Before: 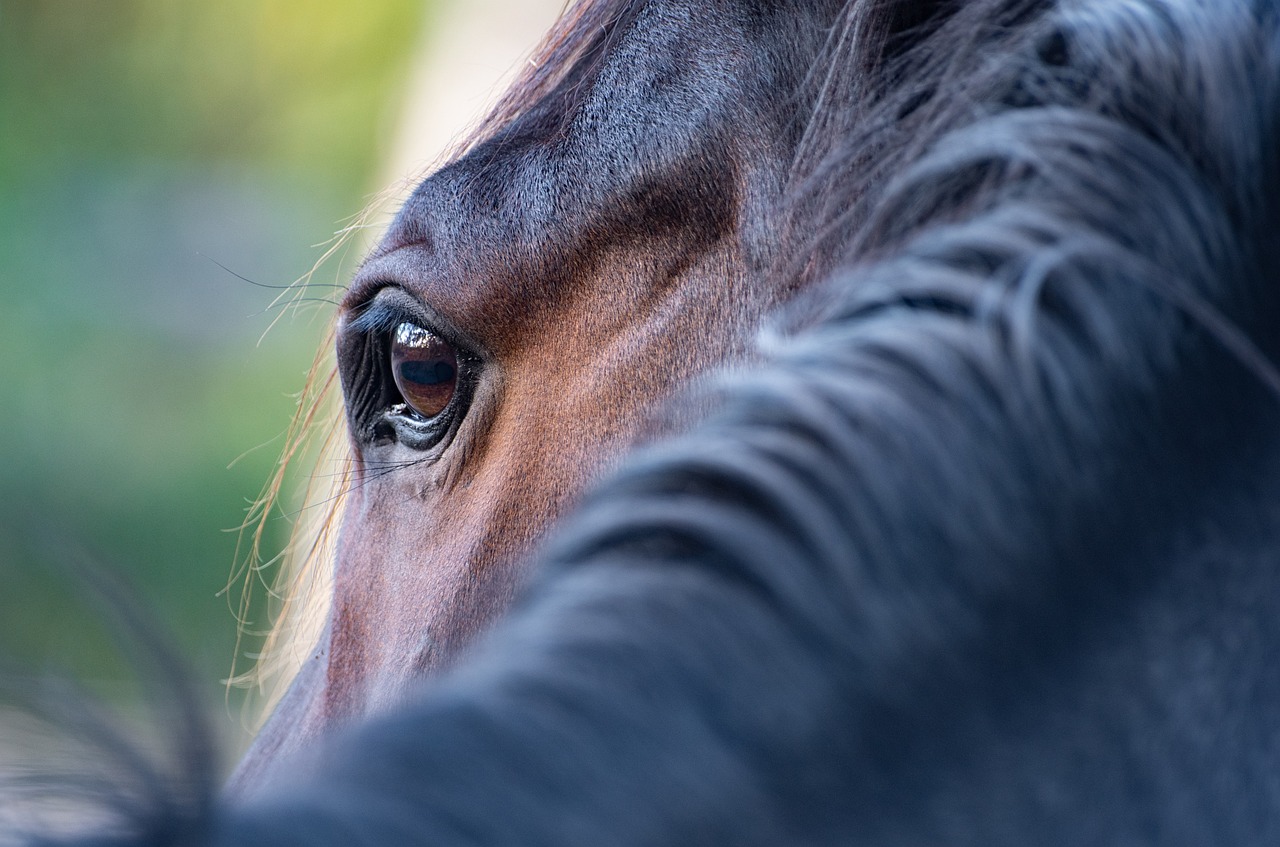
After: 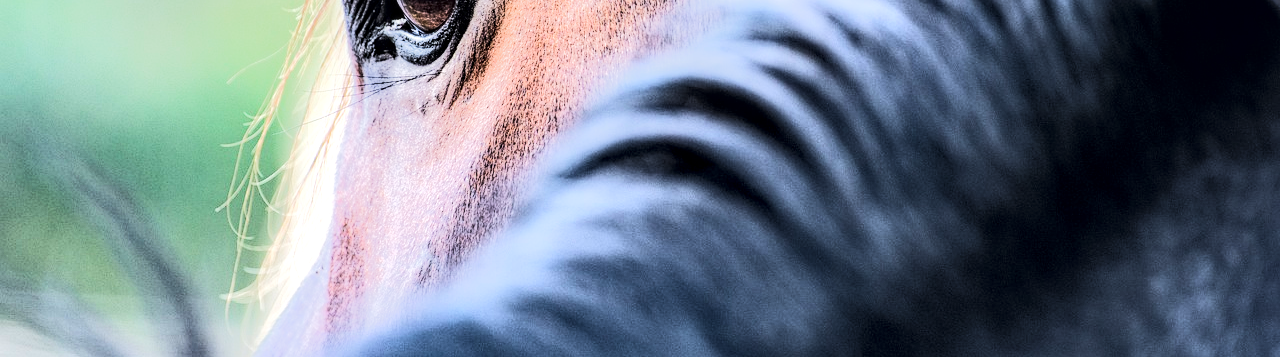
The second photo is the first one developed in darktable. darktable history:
local contrast: detail 150%
filmic rgb: black relative exposure -7.72 EV, white relative exposure 4.35 EV, hardness 3.75, latitude 50.25%, contrast 1.1
exposure: black level correction 0, exposure 1.376 EV, compensate highlight preservation false
tone curve: curves: ch0 [(0, 0) (0.003, 0.011) (0.011, 0.014) (0.025, 0.018) (0.044, 0.023) (0.069, 0.028) (0.1, 0.031) (0.136, 0.039) (0.177, 0.056) (0.224, 0.081) (0.277, 0.129) (0.335, 0.188) (0.399, 0.256) (0.468, 0.367) (0.543, 0.514) (0.623, 0.684) (0.709, 0.785) (0.801, 0.846) (0.898, 0.884) (1, 1)], color space Lab, linked channels, preserve colors none
crop: top 45.51%, bottom 12.273%
